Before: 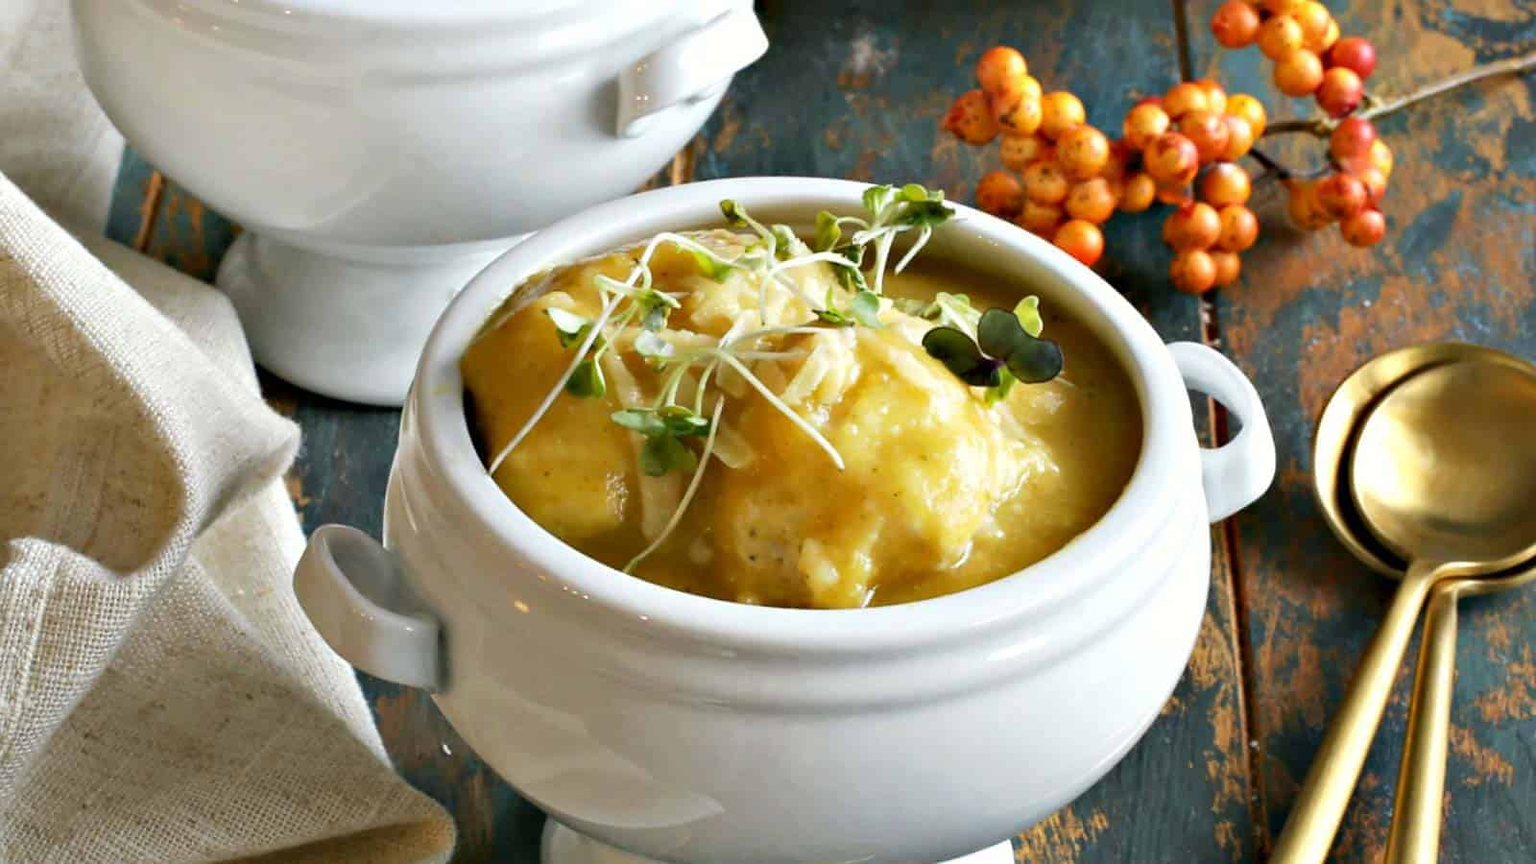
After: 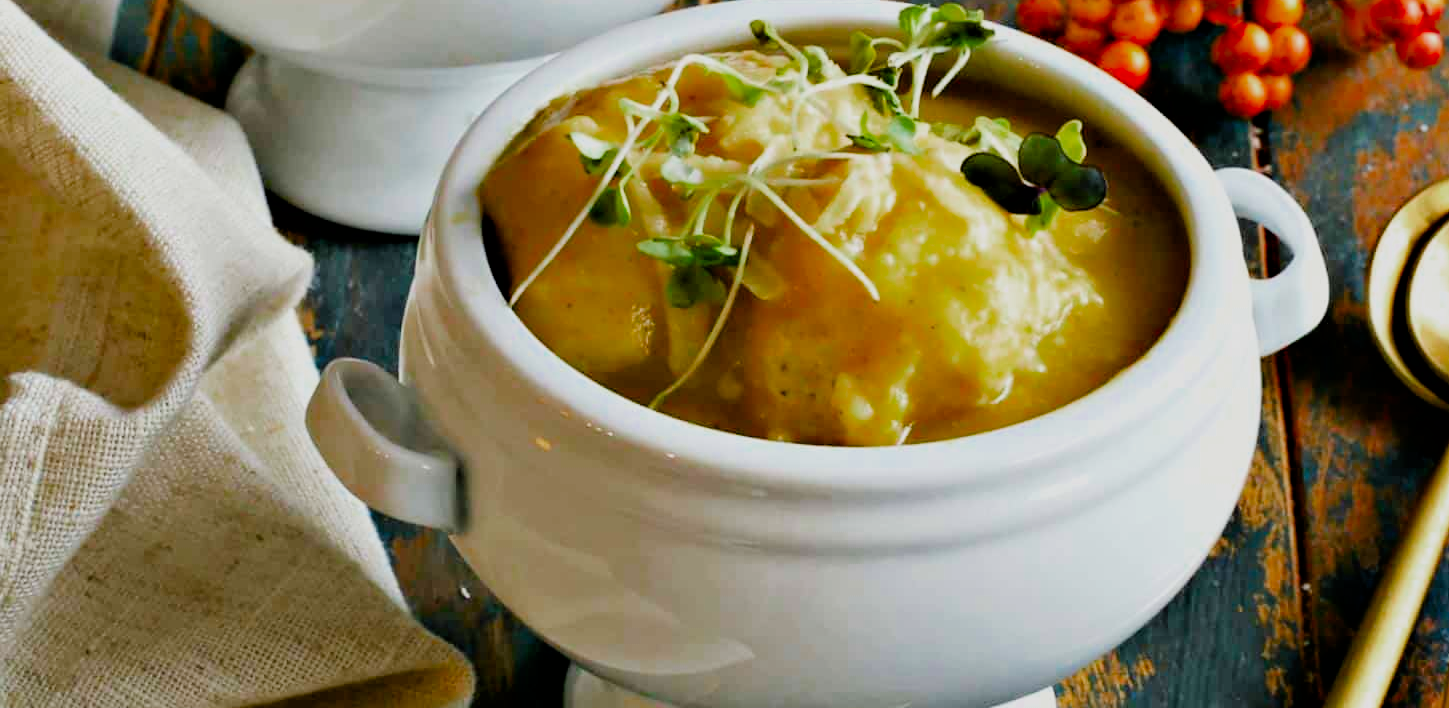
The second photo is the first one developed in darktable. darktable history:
crop: top 20.916%, right 9.437%, bottom 0.316%
color balance rgb: perceptual saturation grading › global saturation 20%, perceptual saturation grading › highlights -25%, perceptual saturation grading › shadows 25%
filmic rgb: black relative exposure -5 EV, hardness 2.88, contrast 1.2
color zones: curves: ch0 [(0, 0.425) (0.143, 0.422) (0.286, 0.42) (0.429, 0.419) (0.571, 0.419) (0.714, 0.42) (0.857, 0.422) (1, 0.425)]; ch1 [(0, 0.666) (0.143, 0.669) (0.286, 0.671) (0.429, 0.67) (0.571, 0.67) (0.714, 0.67) (0.857, 0.67) (1, 0.666)]
